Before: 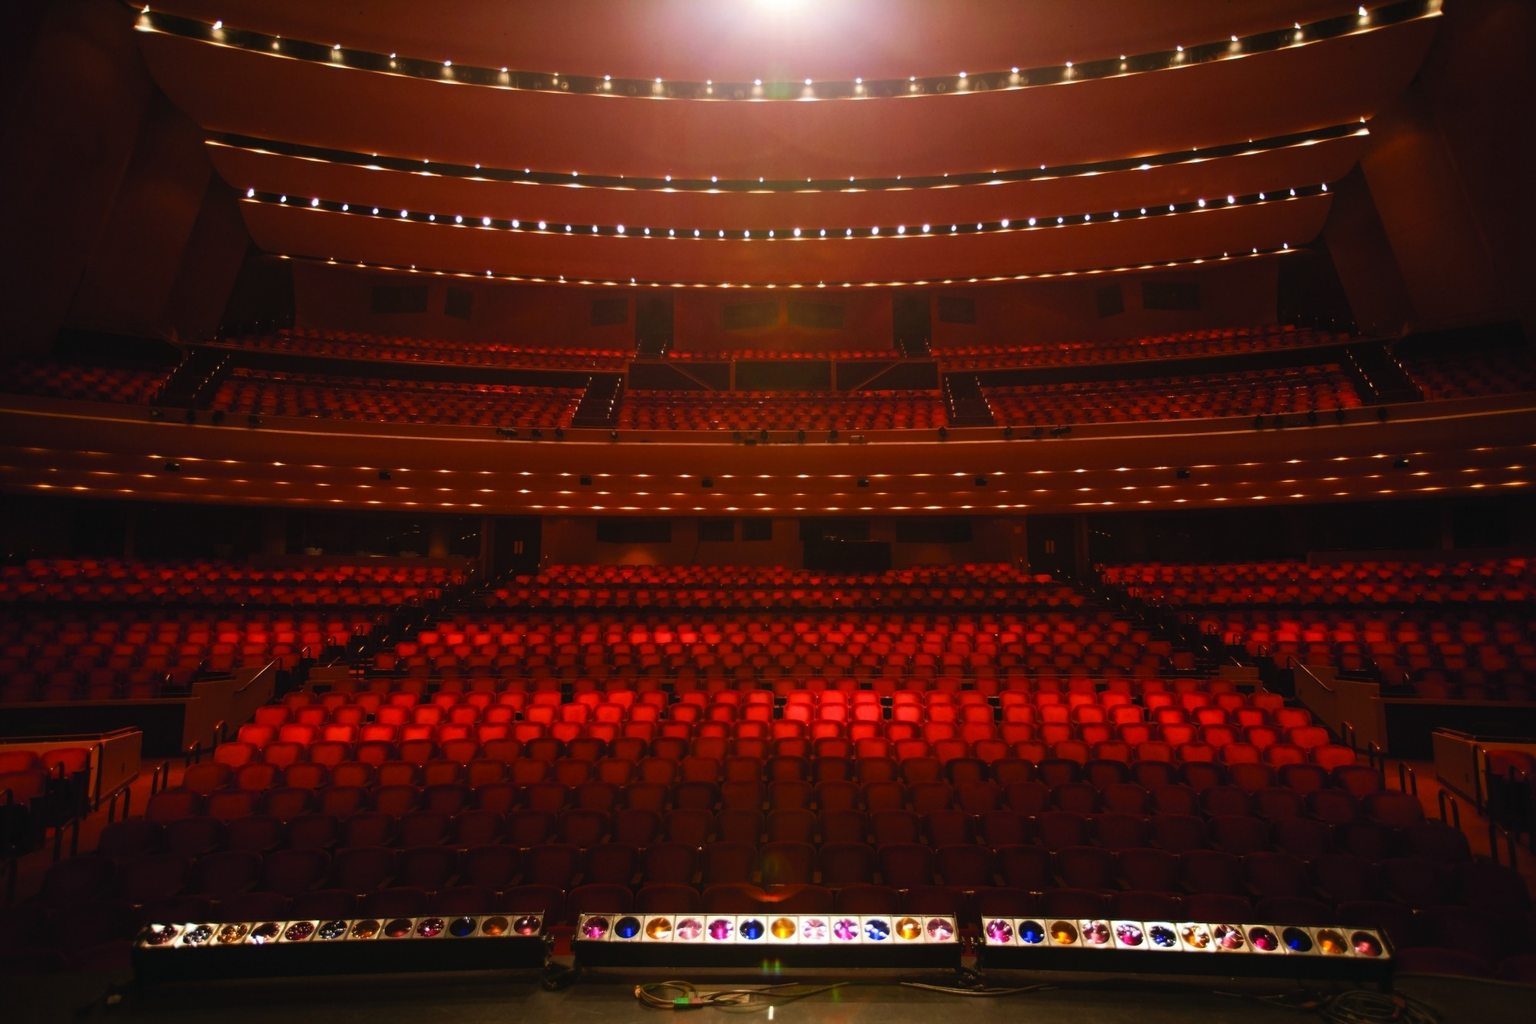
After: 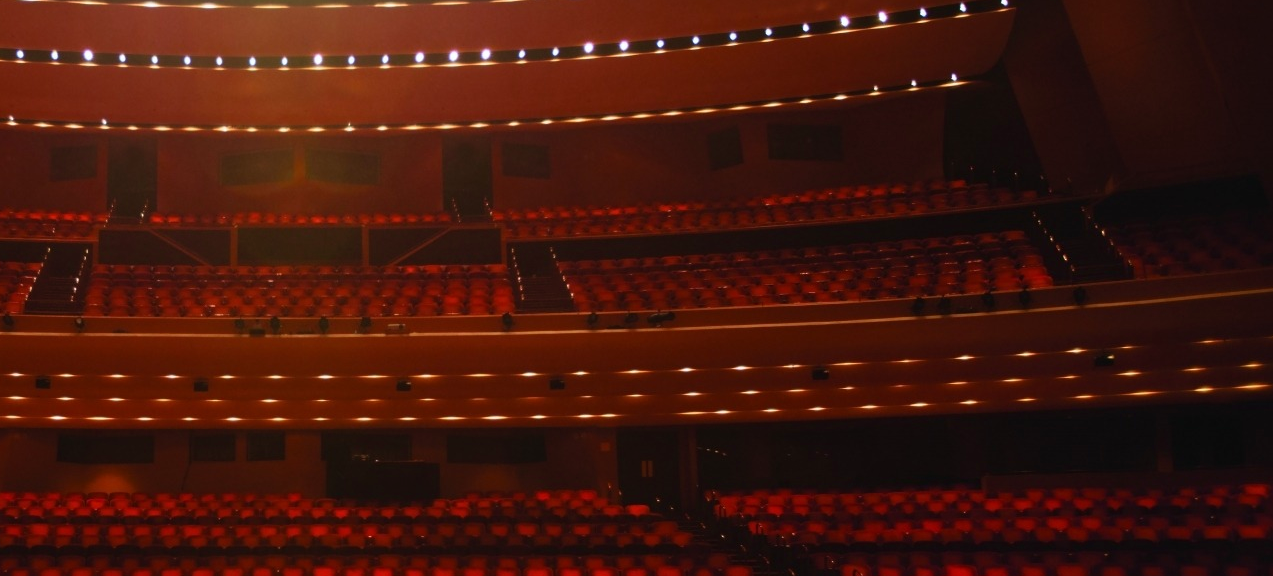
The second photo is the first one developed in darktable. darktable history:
crop: left 36.005%, top 18.293%, right 0.31%, bottom 38.444%
white balance: red 0.988, blue 1.017
velvia: on, module defaults
